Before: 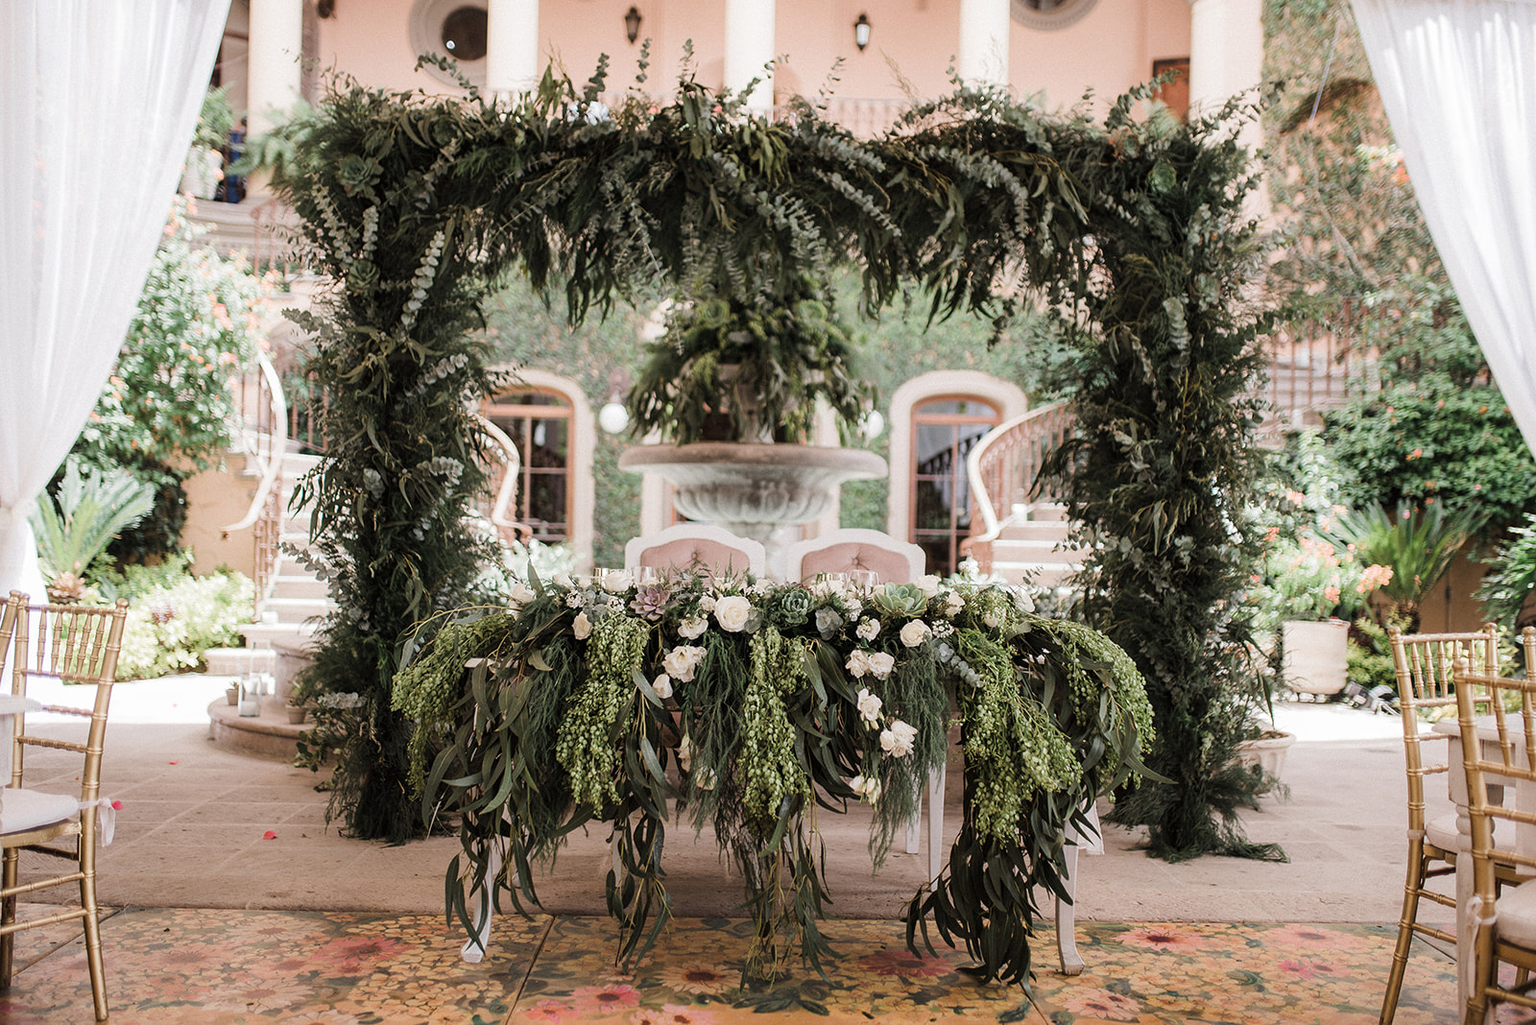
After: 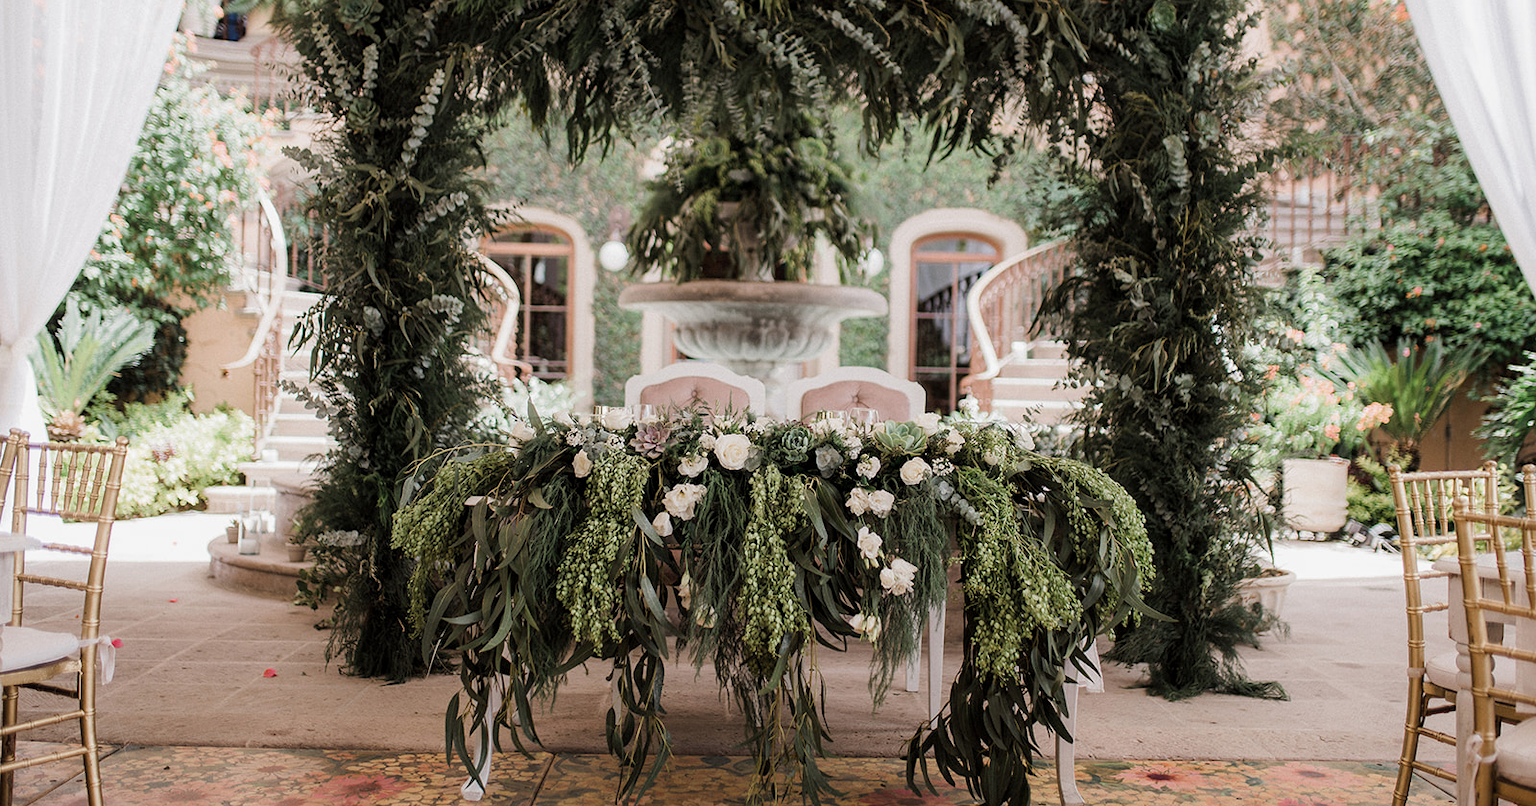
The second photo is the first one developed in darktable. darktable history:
crop and rotate: top 15.883%, bottom 5.424%
exposure: black level correction 0.002, exposure -0.107 EV, compensate highlight preservation false
